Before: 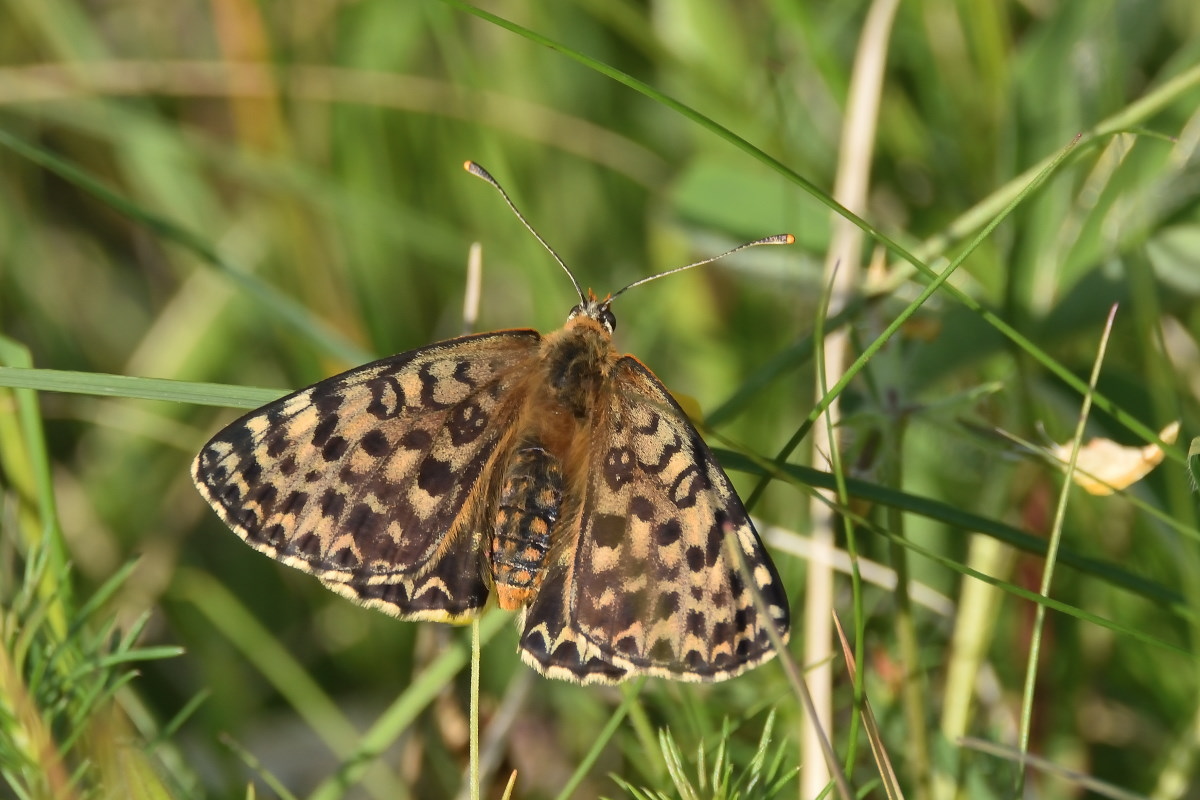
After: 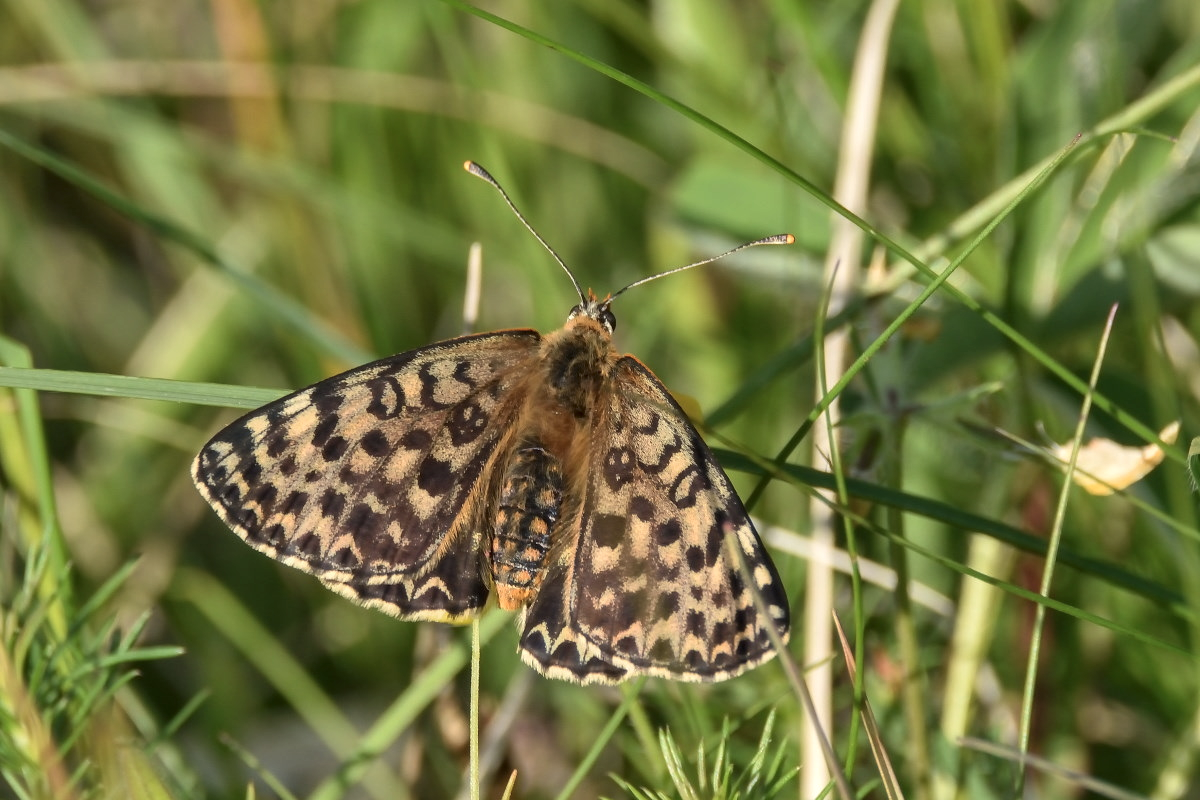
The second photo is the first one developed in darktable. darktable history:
color zones: curves: ch0 [(0, 0.5) (0.143, 0.52) (0.286, 0.5) (0.429, 0.5) (0.571, 0.5) (0.714, 0.5) (0.857, 0.5) (1, 0.5)]; ch1 [(0, 0.489) (0.155, 0.45) (0.286, 0.466) (0.429, 0.5) (0.571, 0.5) (0.714, 0.5) (0.857, 0.5) (1, 0.489)]
local contrast: on, module defaults
